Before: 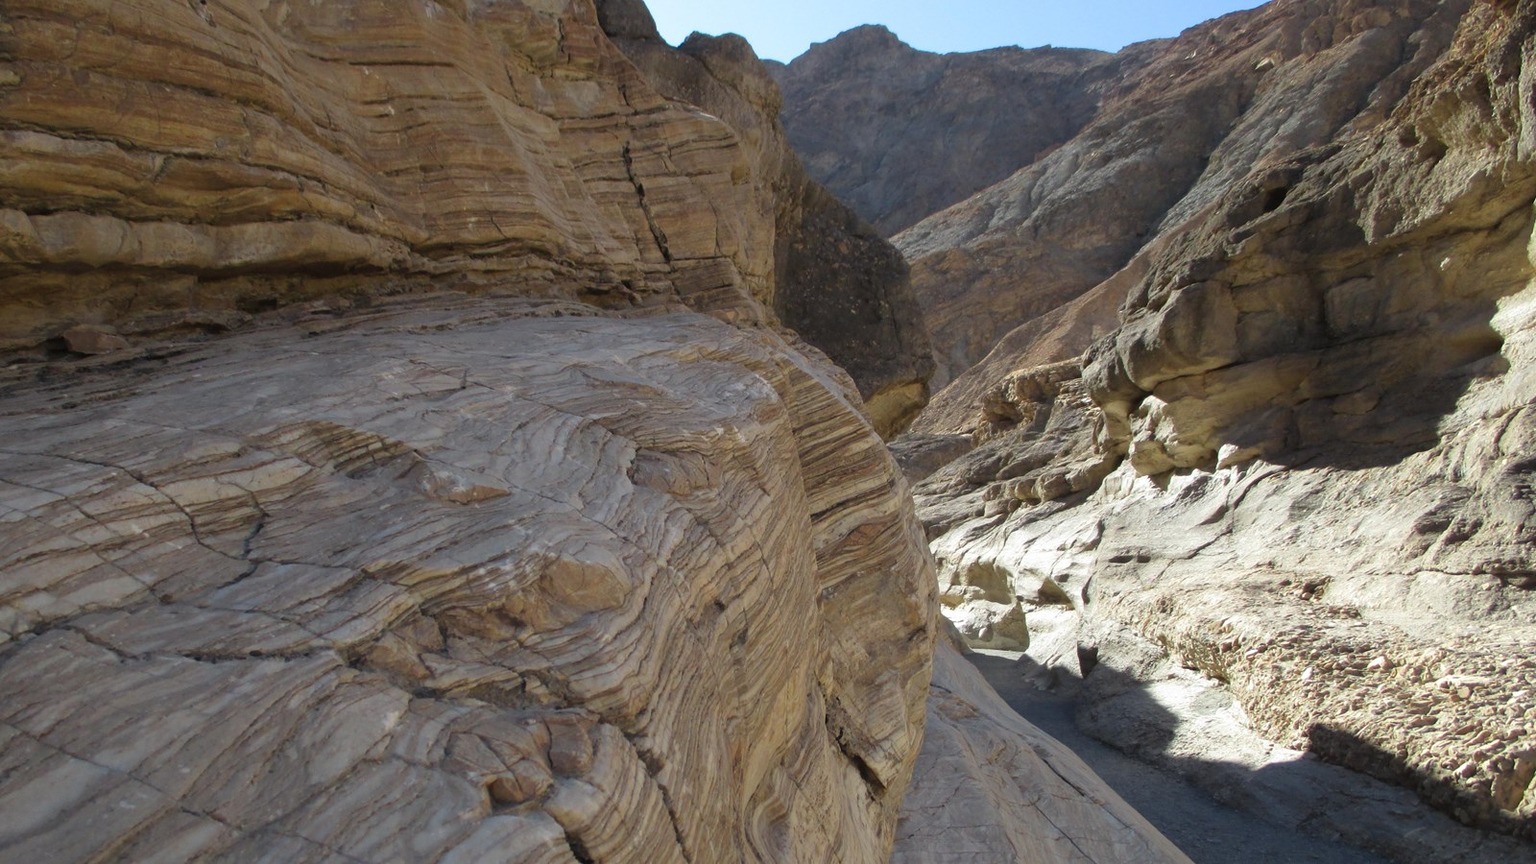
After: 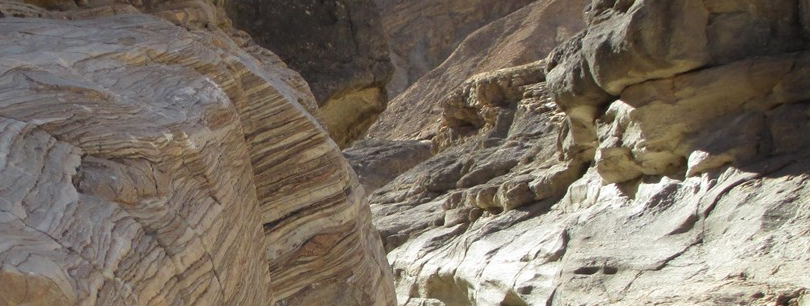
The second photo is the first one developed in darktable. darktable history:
crop: left 36.356%, top 34.764%, right 12.973%, bottom 31.131%
